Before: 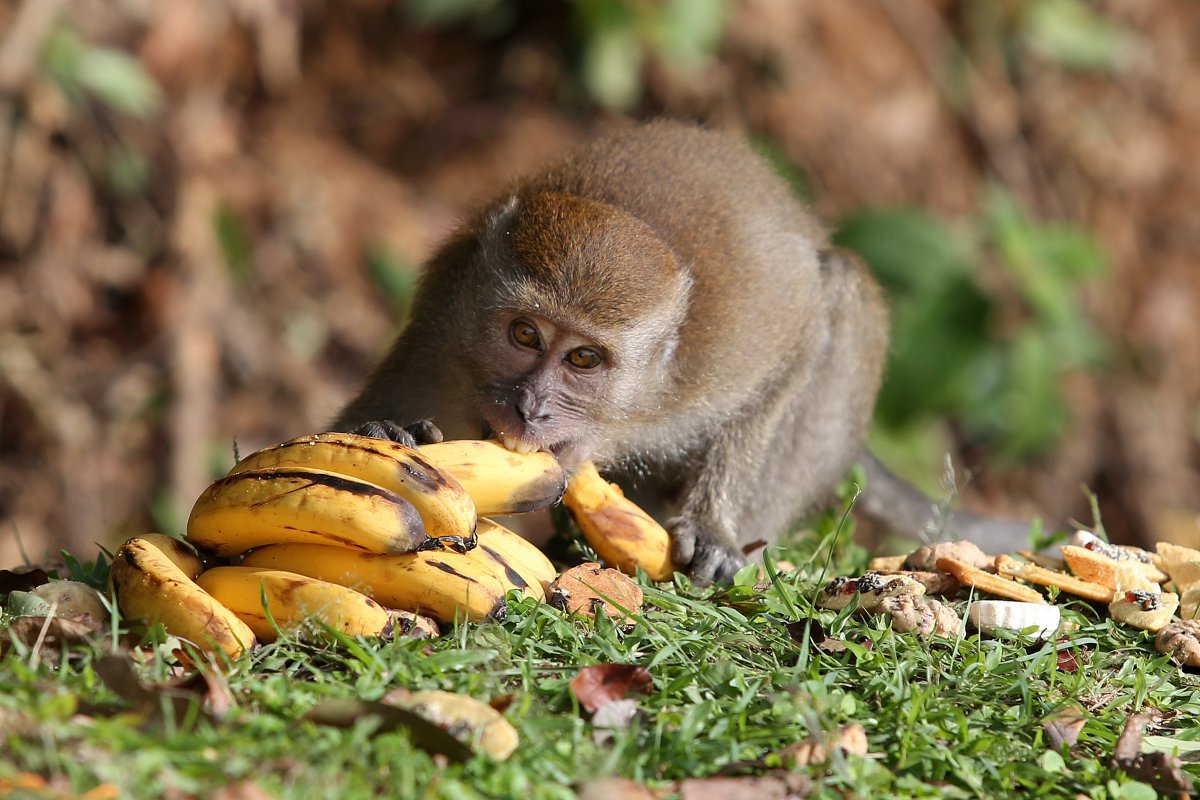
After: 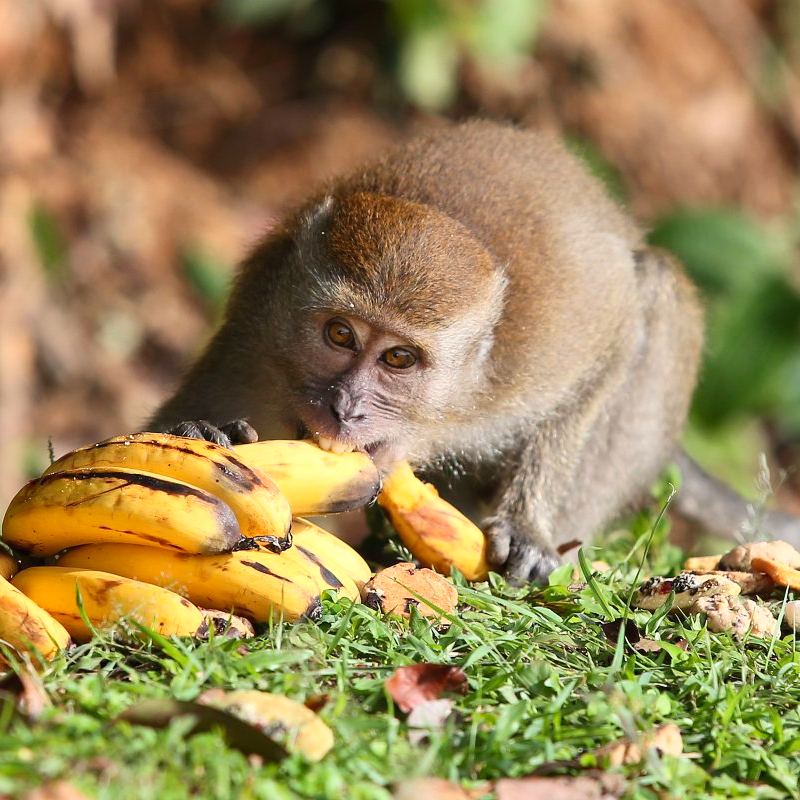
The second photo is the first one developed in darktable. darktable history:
crop and rotate: left 15.446%, right 17.836%
contrast brightness saturation: contrast 0.2, brightness 0.16, saturation 0.22
